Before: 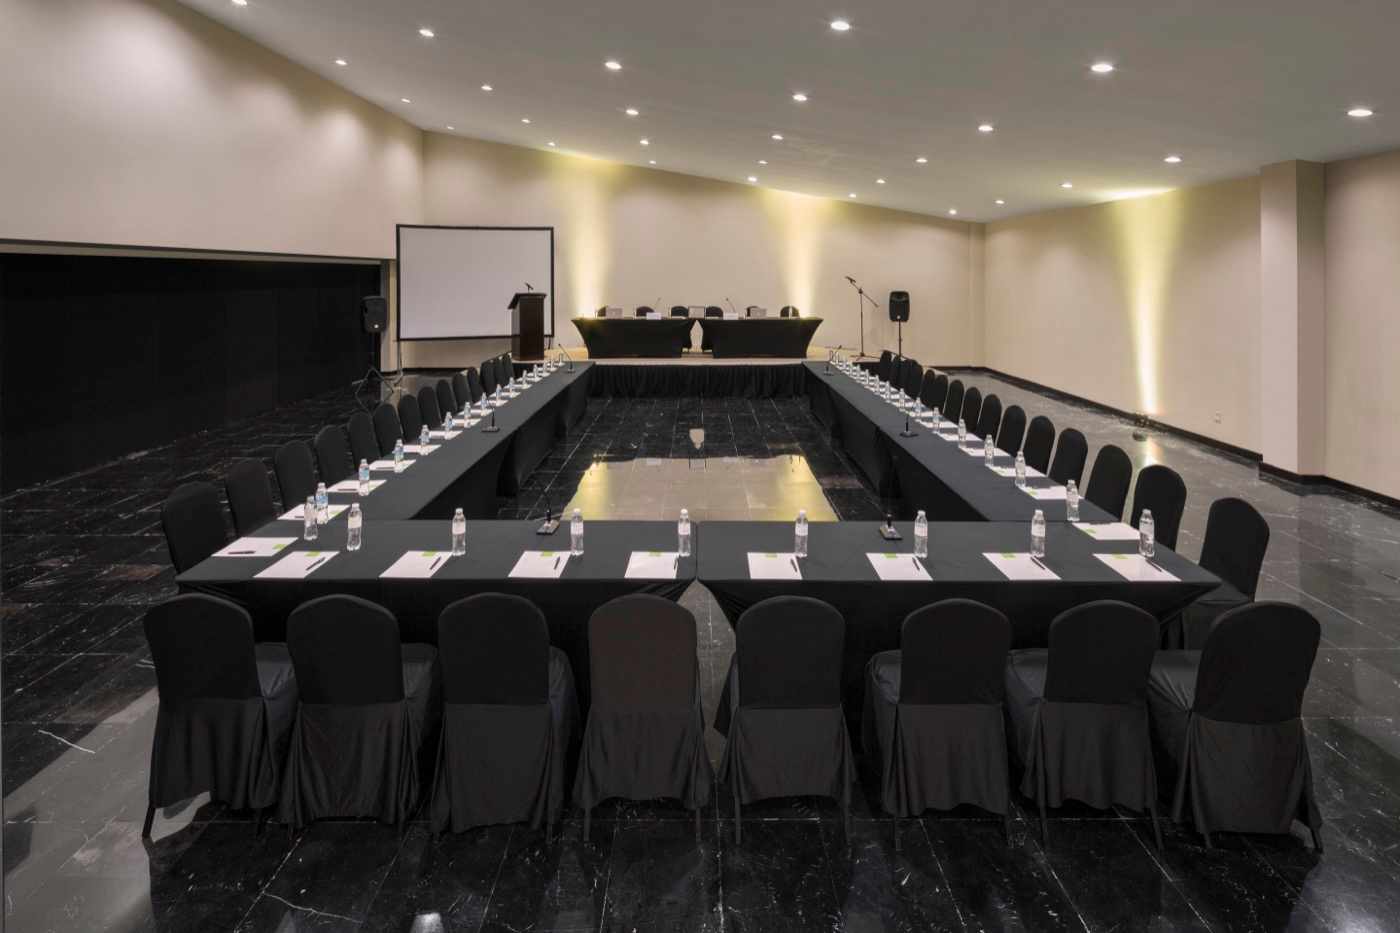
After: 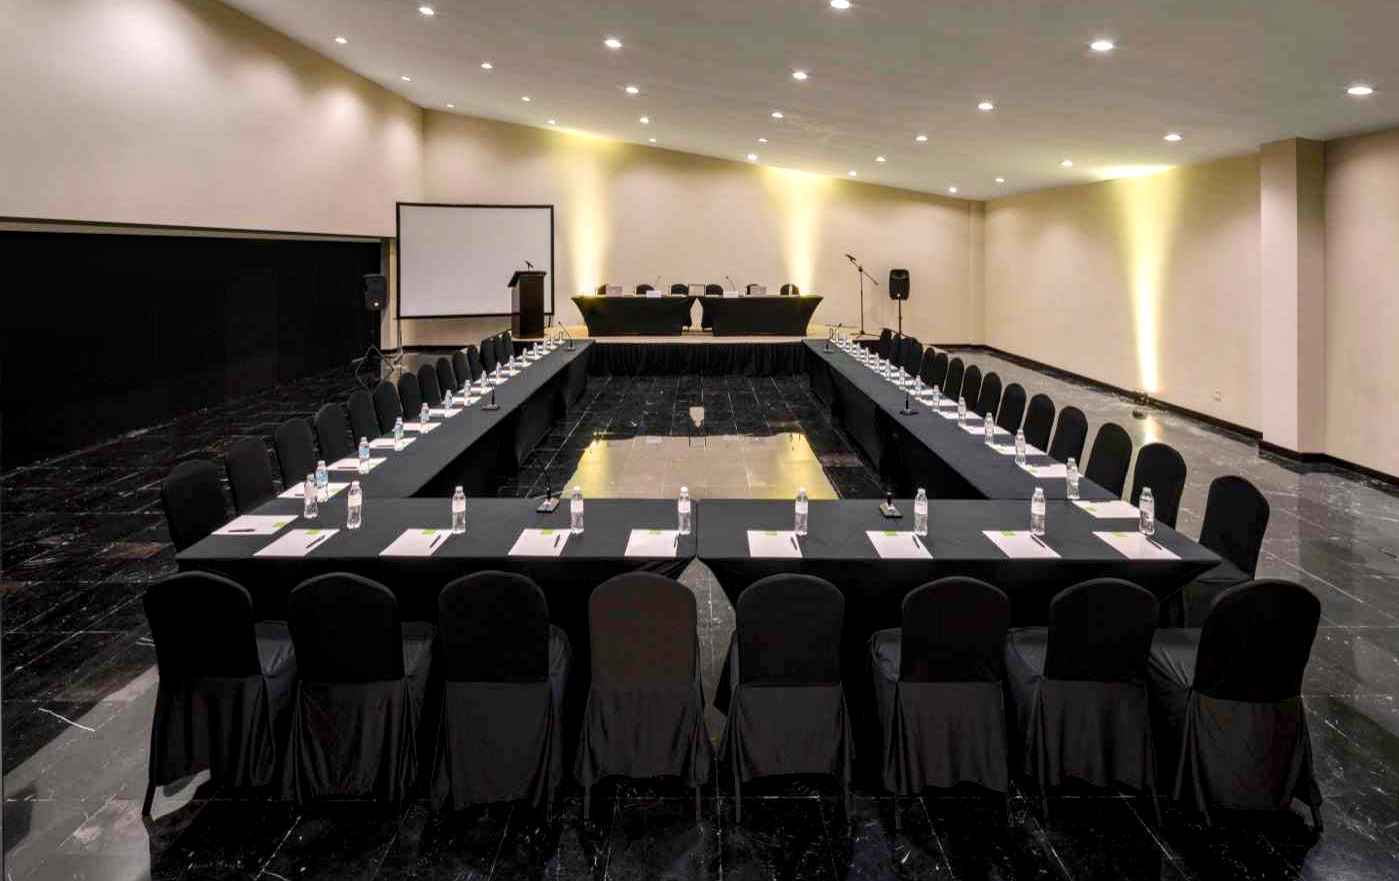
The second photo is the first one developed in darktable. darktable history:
crop and rotate: top 2.479%, bottom 3.018%
local contrast: on, module defaults
color balance rgb: global offset › luminance -0.51%, perceptual saturation grading › global saturation 27.53%, perceptual saturation grading › highlights -25%, perceptual saturation grading › shadows 25%, perceptual brilliance grading › highlights 6.62%, perceptual brilliance grading › mid-tones 17.07%, perceptual brilliance grading › shadows -5.23%
contrast brightness saturation: contrast 0.1, brightness 0.02, saturation 0.02
